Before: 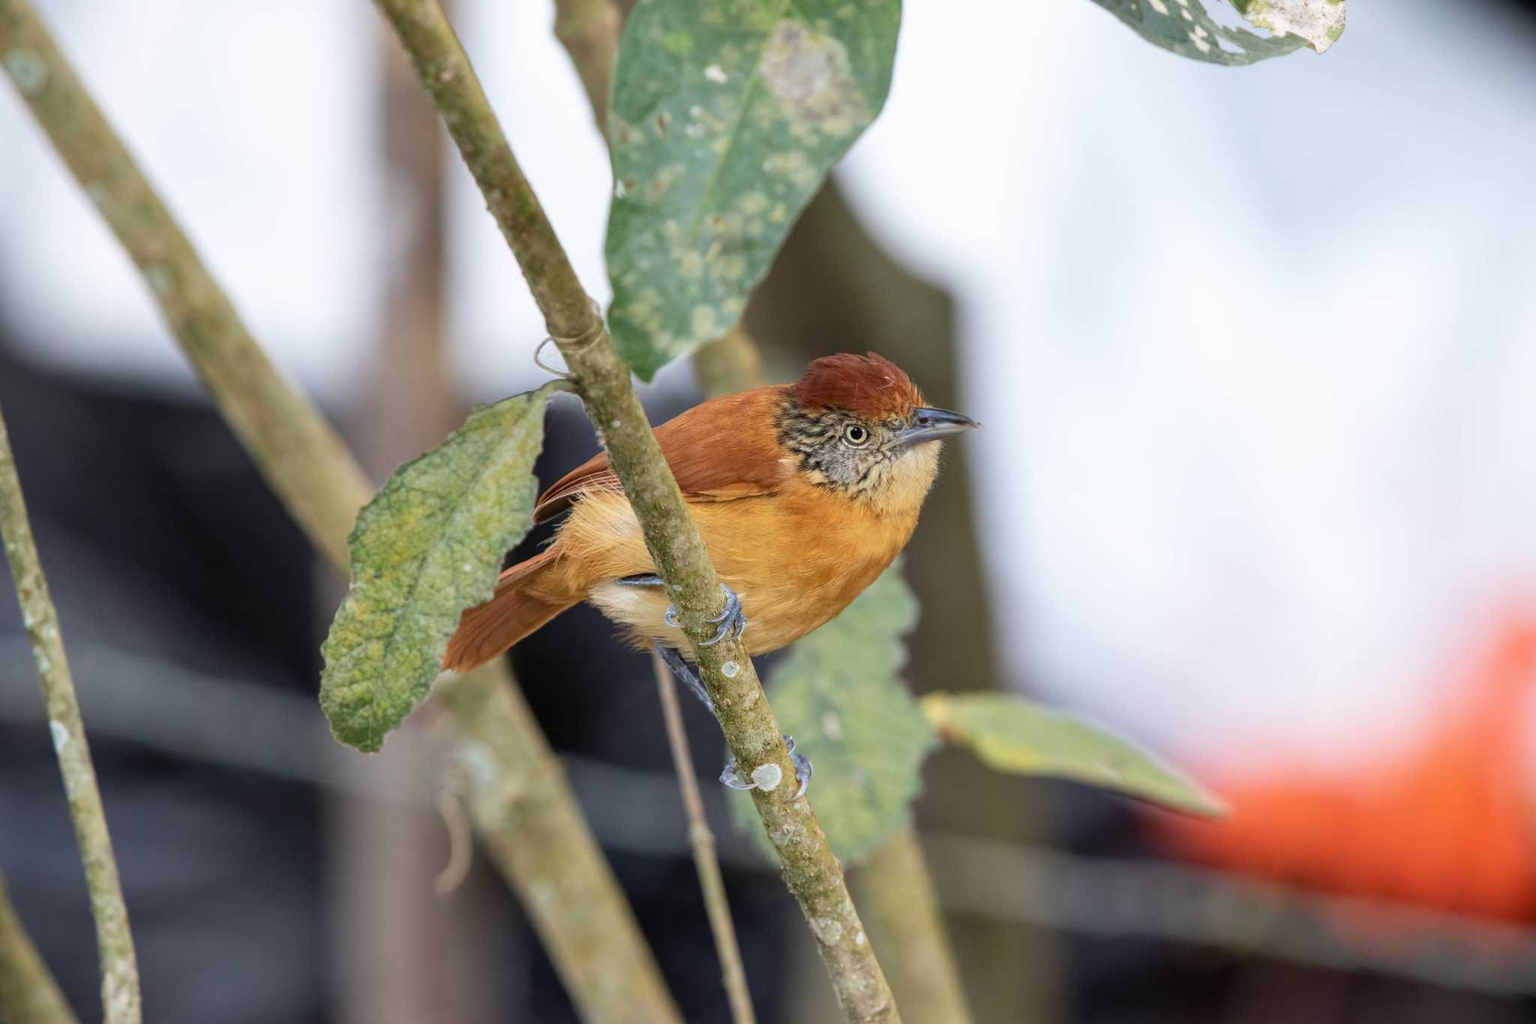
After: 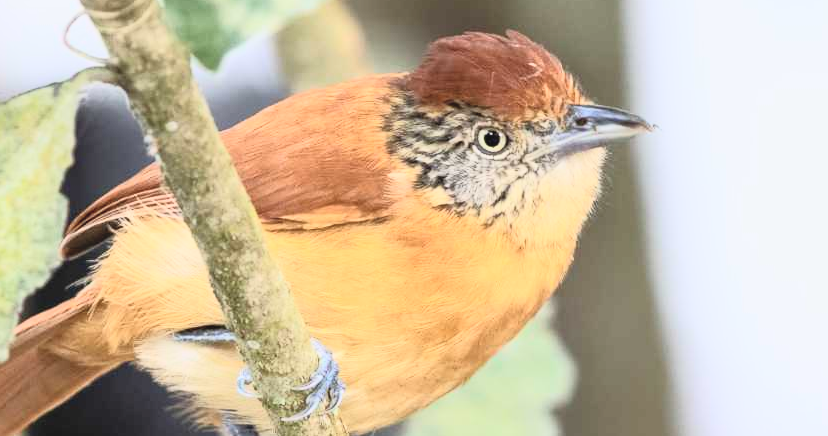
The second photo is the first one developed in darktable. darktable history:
tone curve: curves: ch0 [(0, 0.052) (0.207, 0.35) (0.392, 0.592) (0.54, 0.803) (0.725, 0.922) (0.99, 0.974)], color space Lab, independent channels, preserve colors none
crop: left 31.751%, top 32.172%, right 27.8%, bottom 35.83%
